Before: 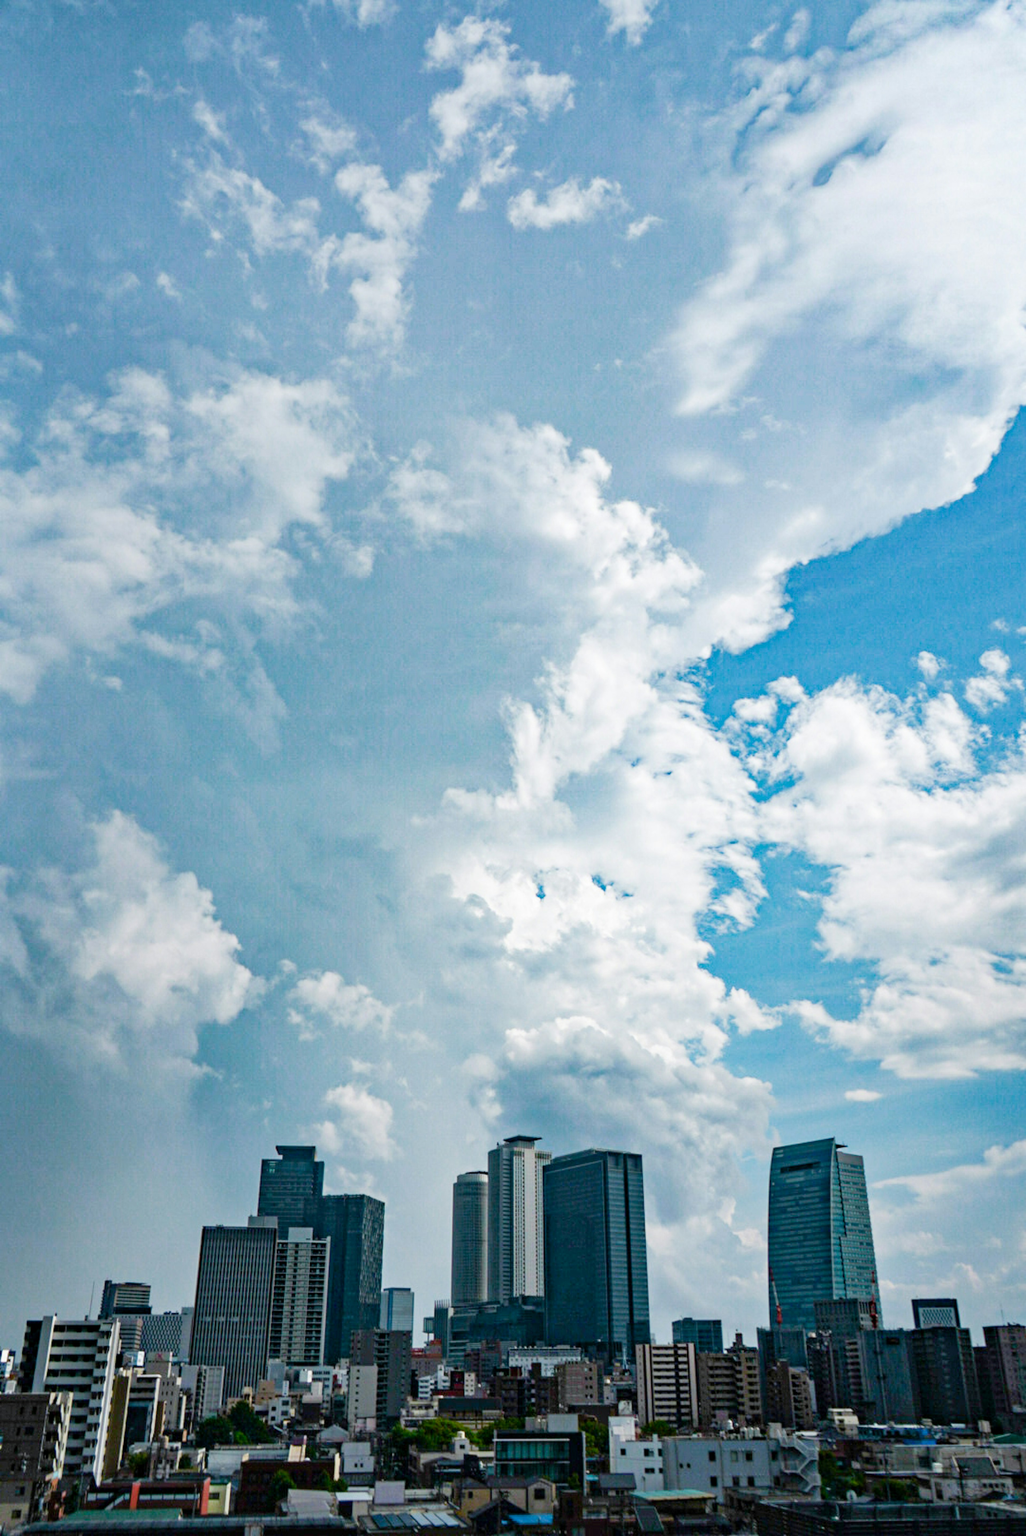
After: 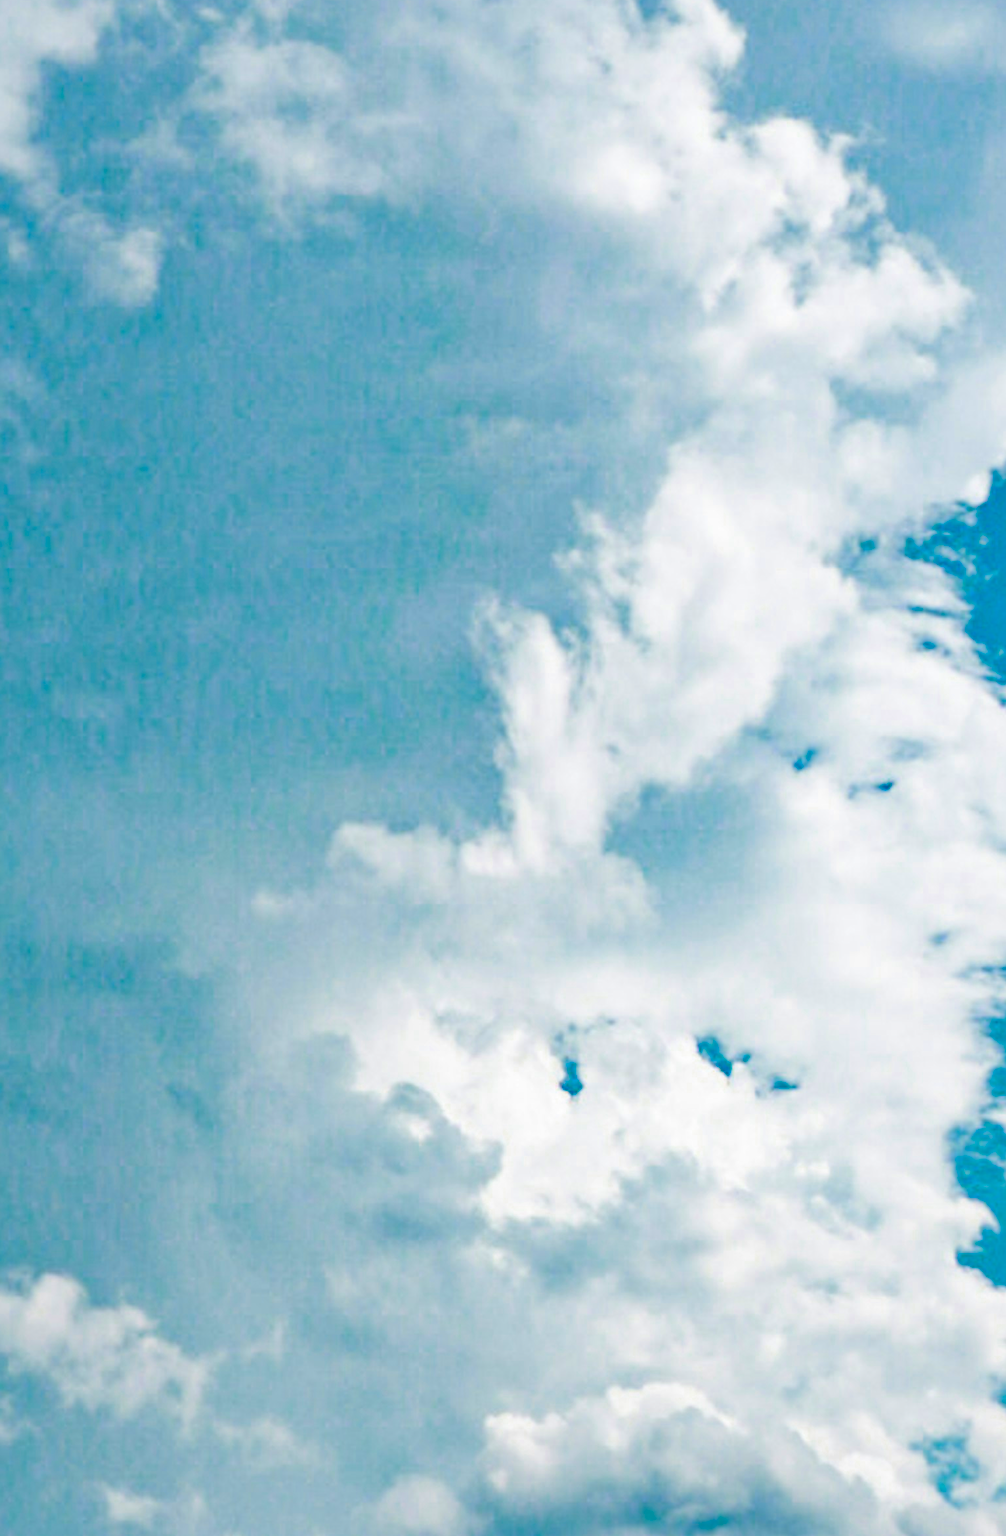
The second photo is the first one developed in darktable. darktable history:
color zones: curves: ch0 [(0.473, 0.374) (0.742, 0.784)]; ch1 [(0.354, 0.737) (0.742, 0.705)]; ch2 [(0.318, 0.421) (0.758, 0.532)]
crop: left 30.061%, top 29.503%, right 30.007%, bottom 29.77%
exposure: compensate highlight preservation false
